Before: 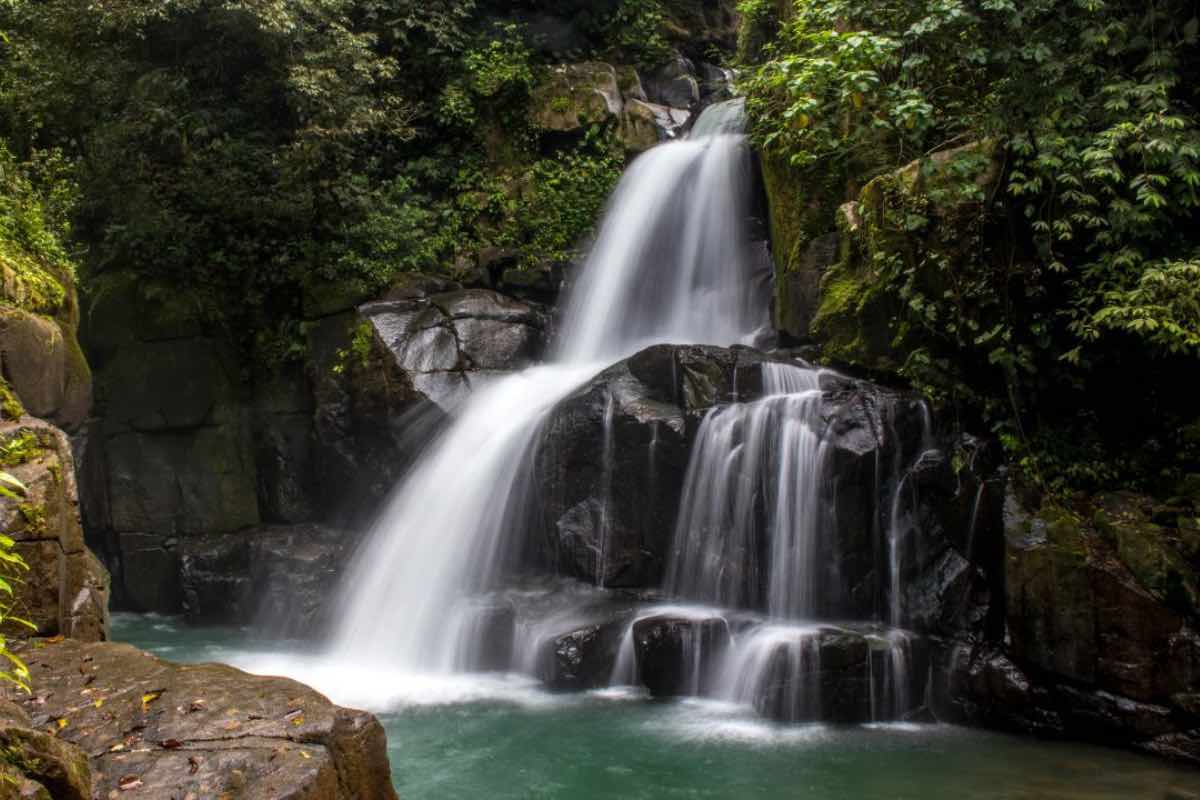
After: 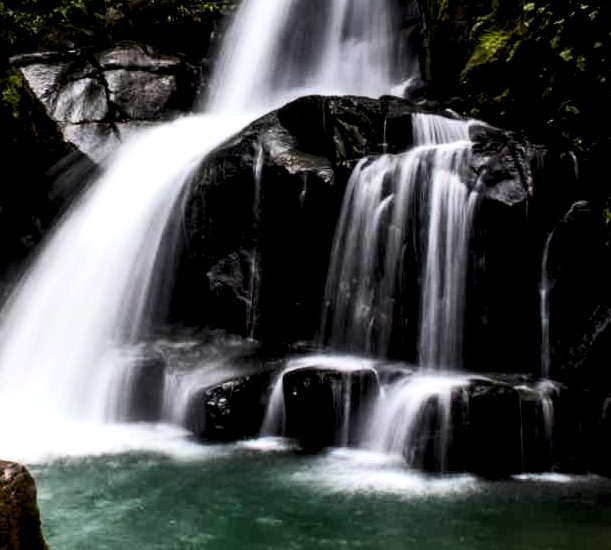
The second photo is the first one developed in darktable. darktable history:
white balance: emerald 1
exposure: exposure 0.2 EV, compensate highlight preservation false
rgb levels: levels [[0.034, 0.472, 0.904], [0, 0.5, 1], [0, 0.5, 1]]
contrast brightness saturation: contrast 0.28
crop and rotate: left 29.237%, top 31.152%, right 19.807%
